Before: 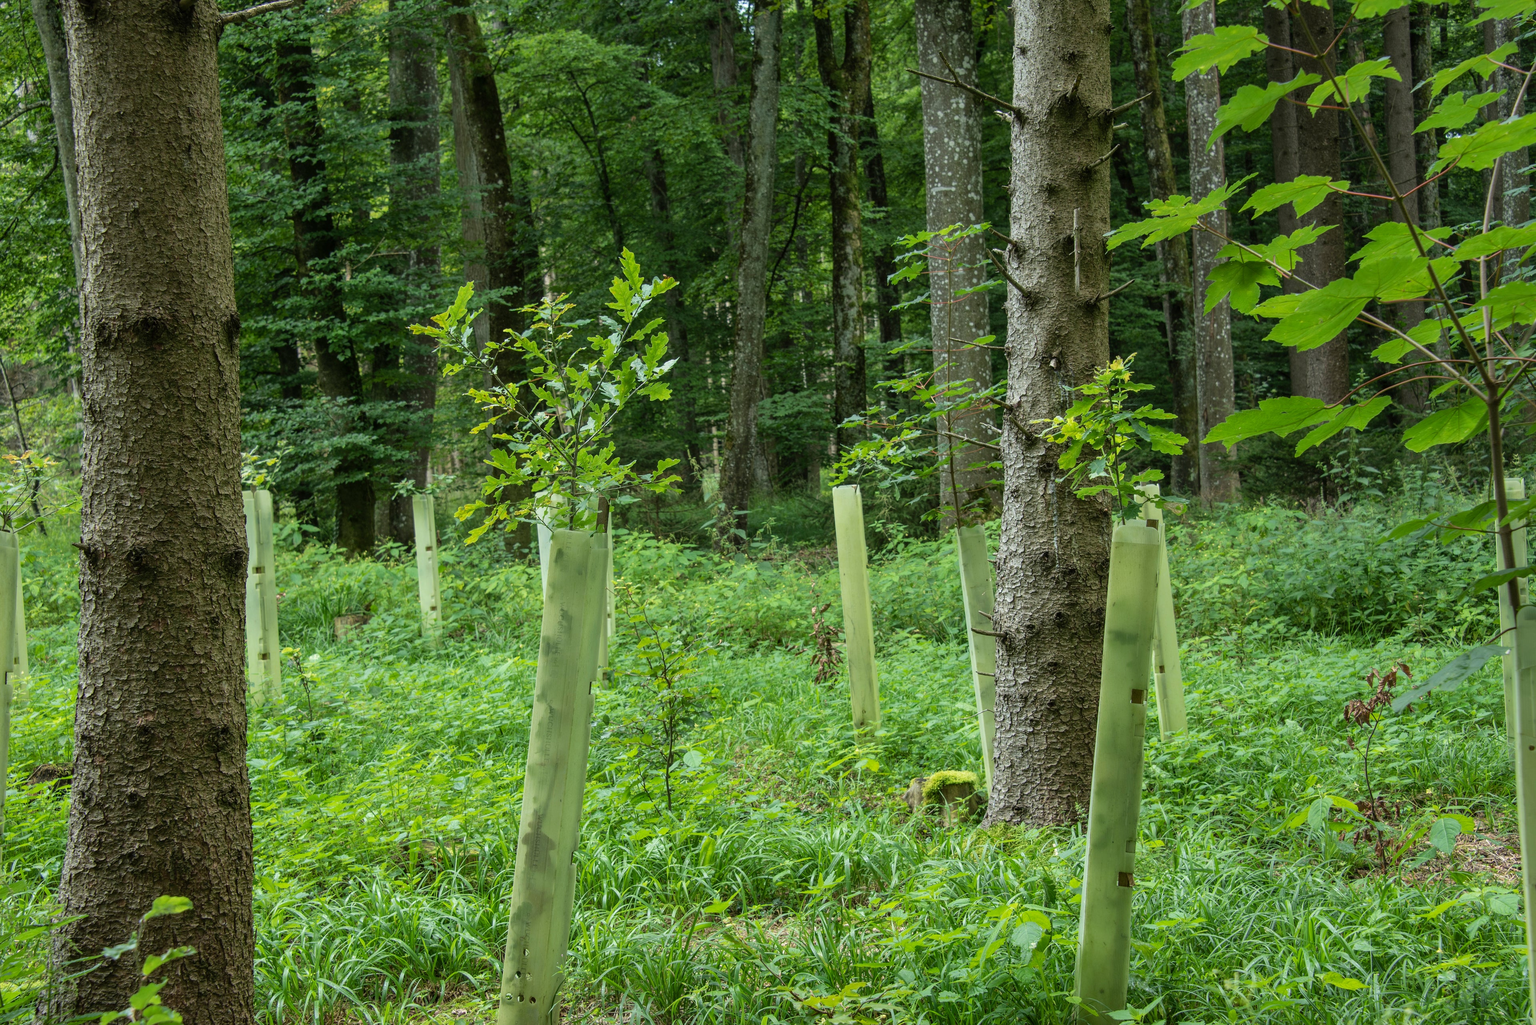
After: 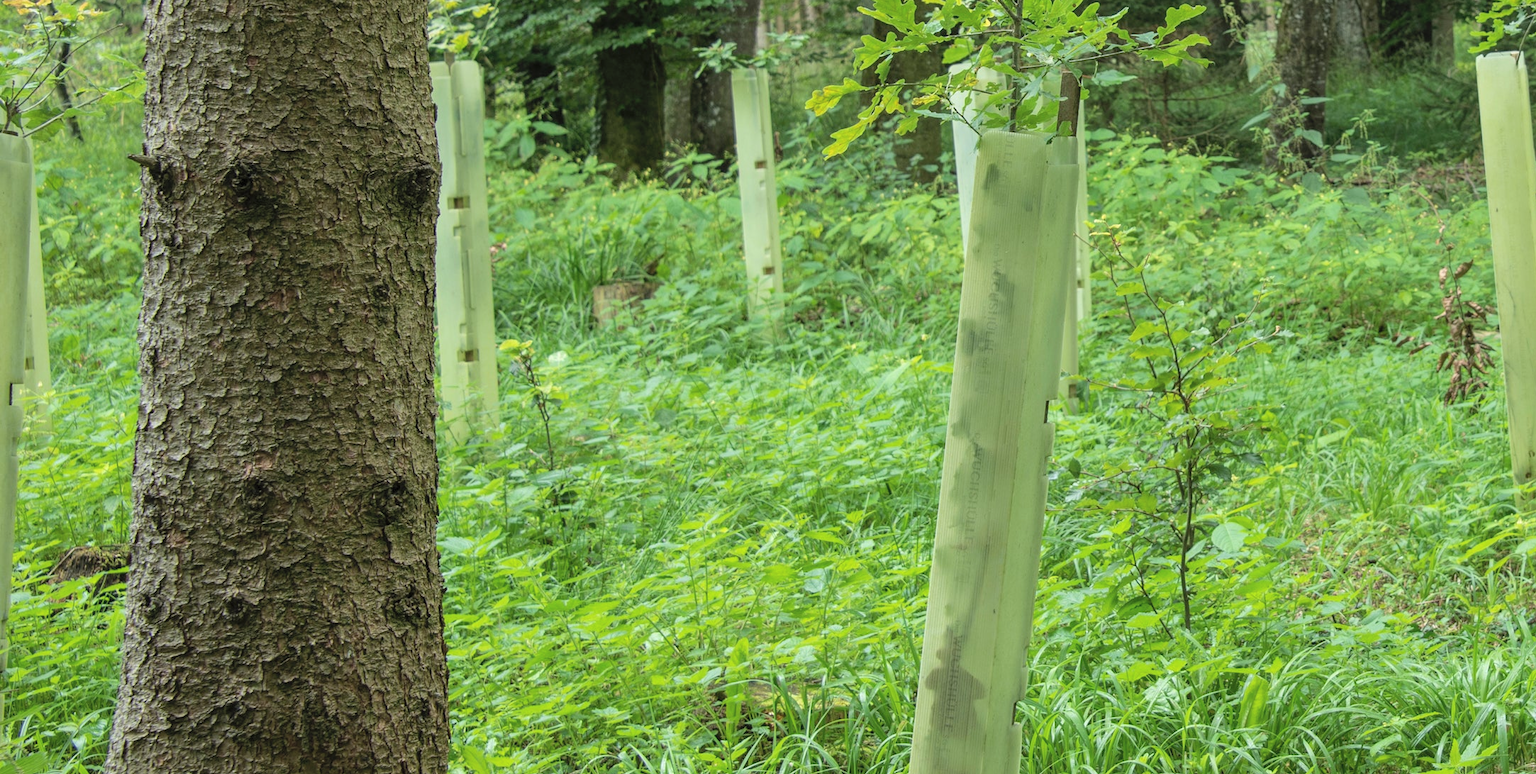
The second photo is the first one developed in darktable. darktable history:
contrast brightness saturation: brightness 0.13
crop: top 44.483%, right 43.593%, bottom 12.892%
